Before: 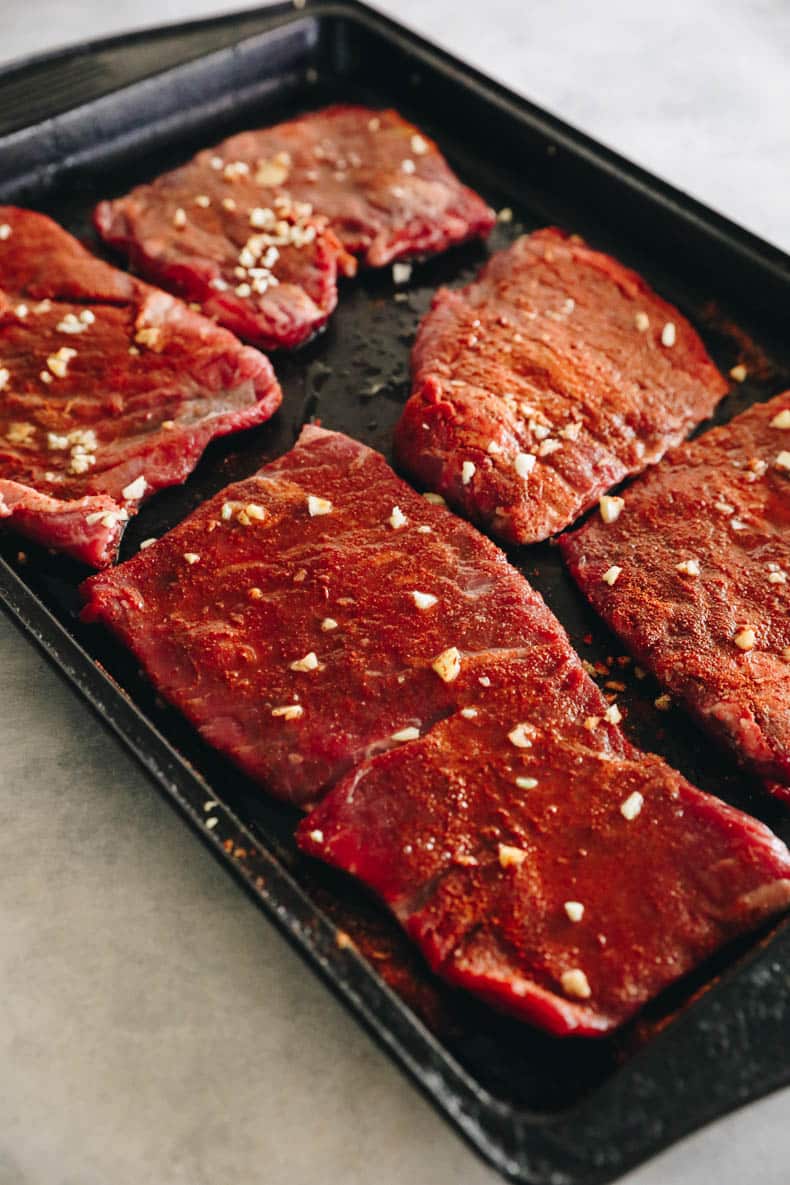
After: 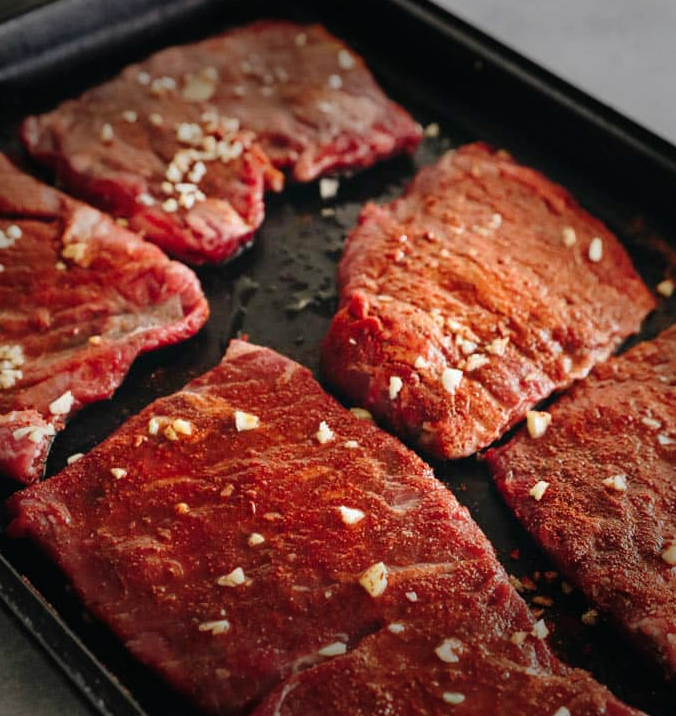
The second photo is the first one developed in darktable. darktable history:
crop and rotate: left 9.345%, top 7.22%, right 4.982%, bottom 32.331%
vignetting: fall-off start 70.97%, brightness -0.584, saturation -0.118, width/height ratio 1.333
